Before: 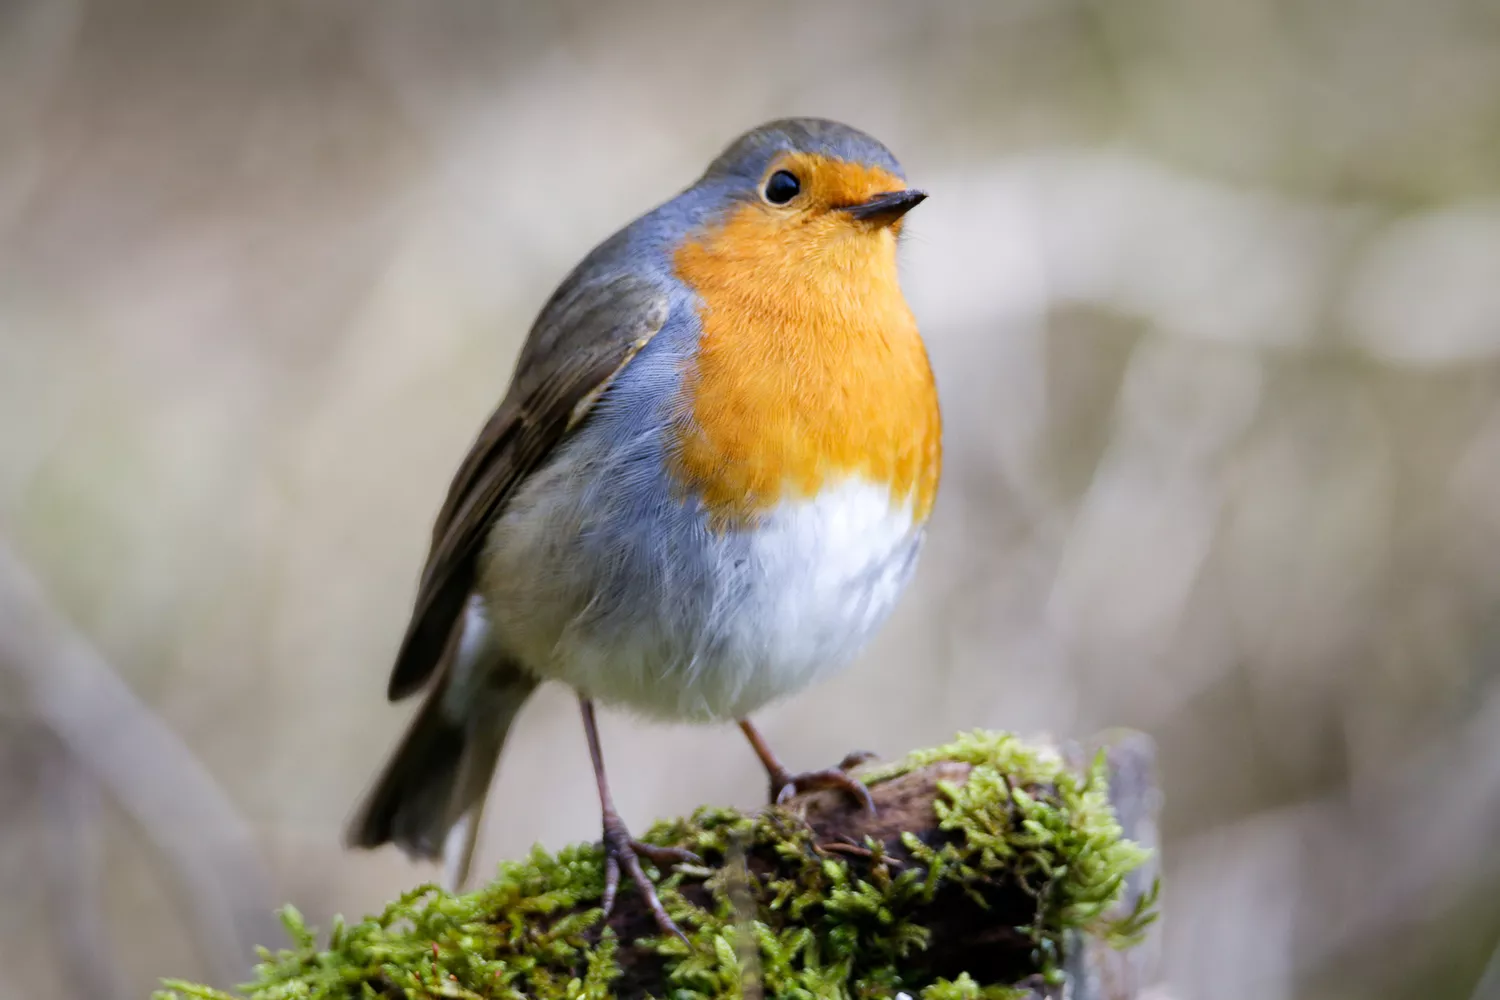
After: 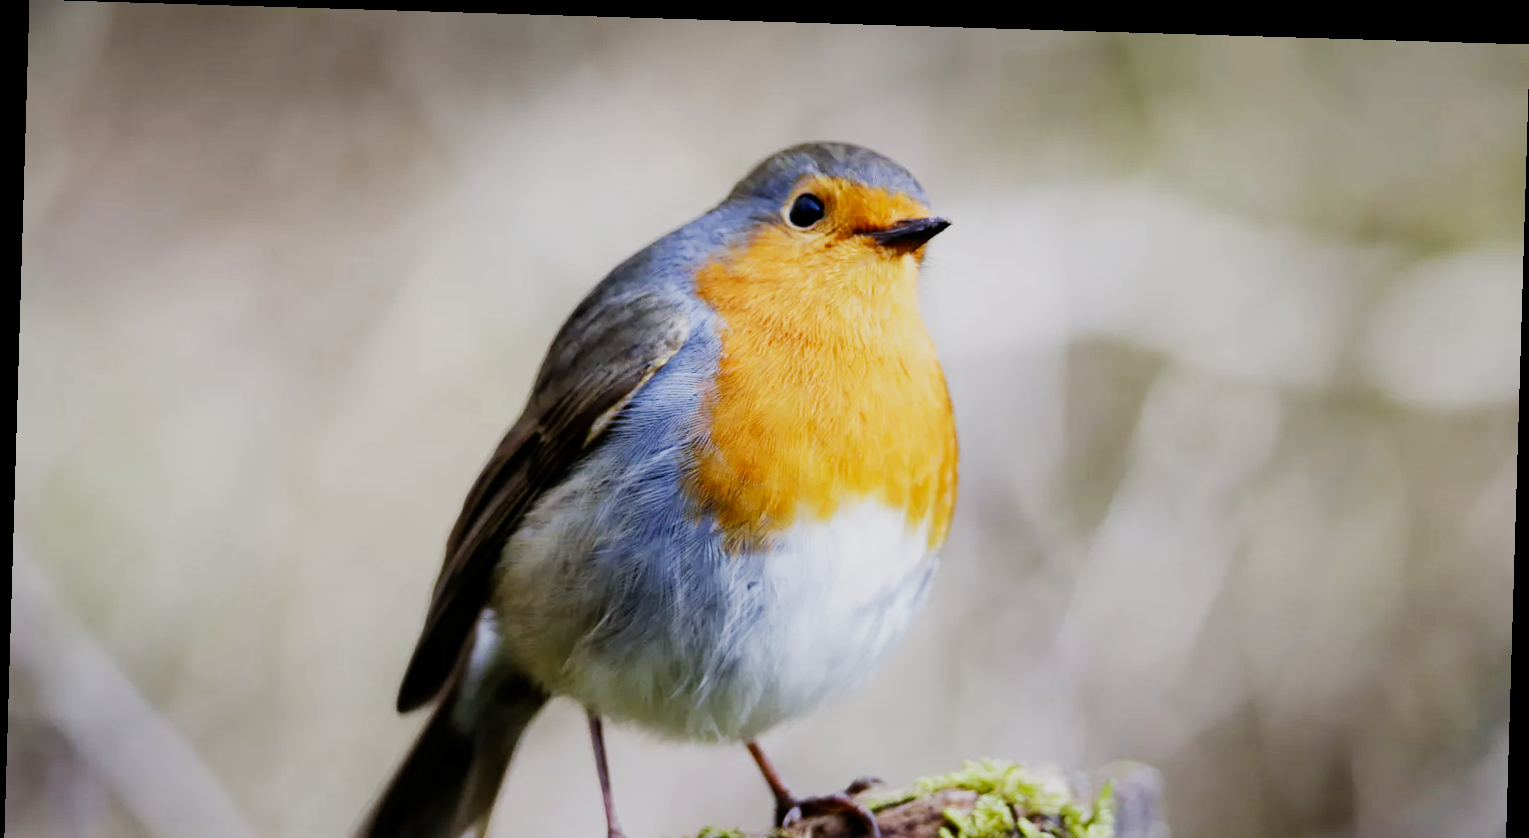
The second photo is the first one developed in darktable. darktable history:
crop: bottom 19.644%
rotate and perspective: rotation 1.72°, automatic cropping off
sigmoid: contrast 1.7, skew -0.2, preserve hue 0%, red attenuation 0.1, red rotation 0.035, green attenuation 0.1, green rotation -0.017, blue attenuation 0.15, blue rotation -0.052, base primaries Rec2020
